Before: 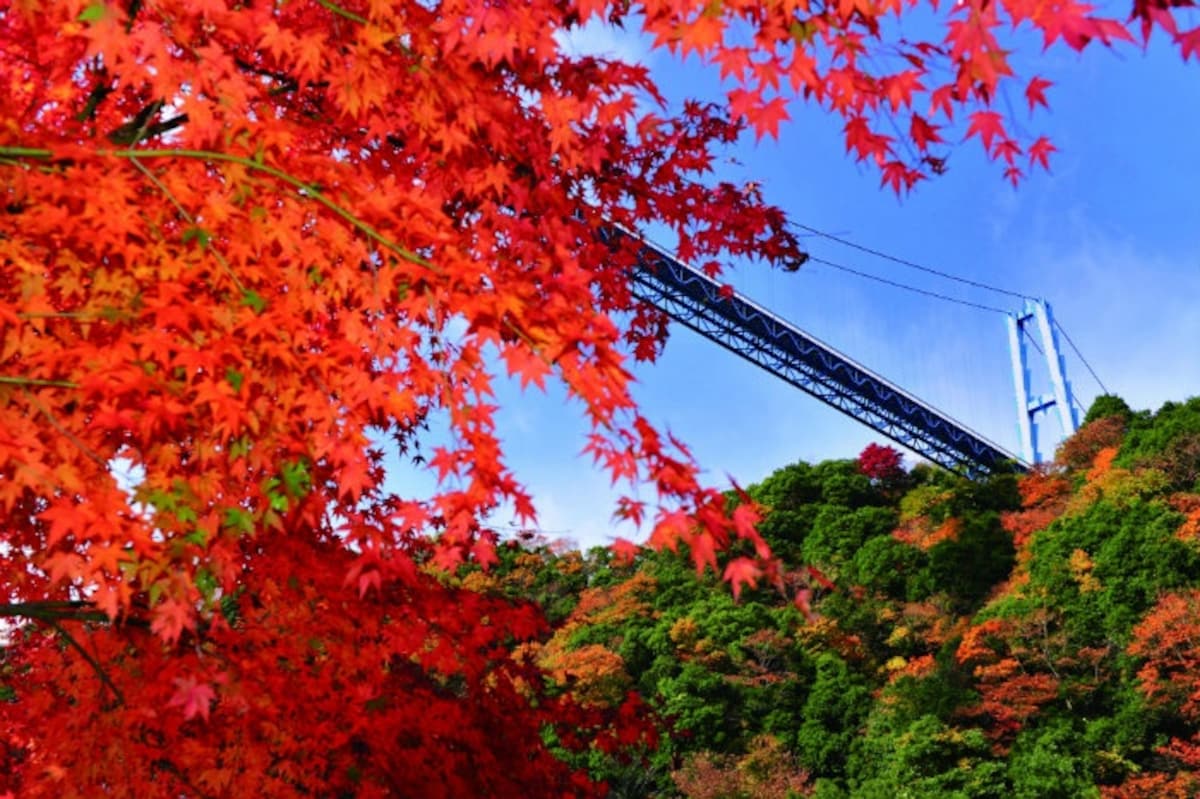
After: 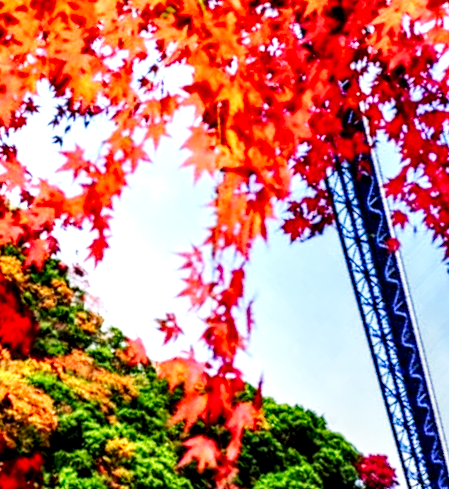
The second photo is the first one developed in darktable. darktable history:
base curve: curves: ch0 [(0, 0.003) (0.001, 0.002) (0.006, 0.004) (0.02, 0.022) (0.048, 0.086) (0.094, 0.234) (0.162, 0.431) (0.258, 0.629) (0.385, 0.8) (0.548, 0.918) (0.751, 0.988) (1, 1)], preserve colors none
crop and rotate: angle -45.91°, top 16.394%, right 0.894%, bottom 11.665%
local contrast: highlights 18%, detail 186%
